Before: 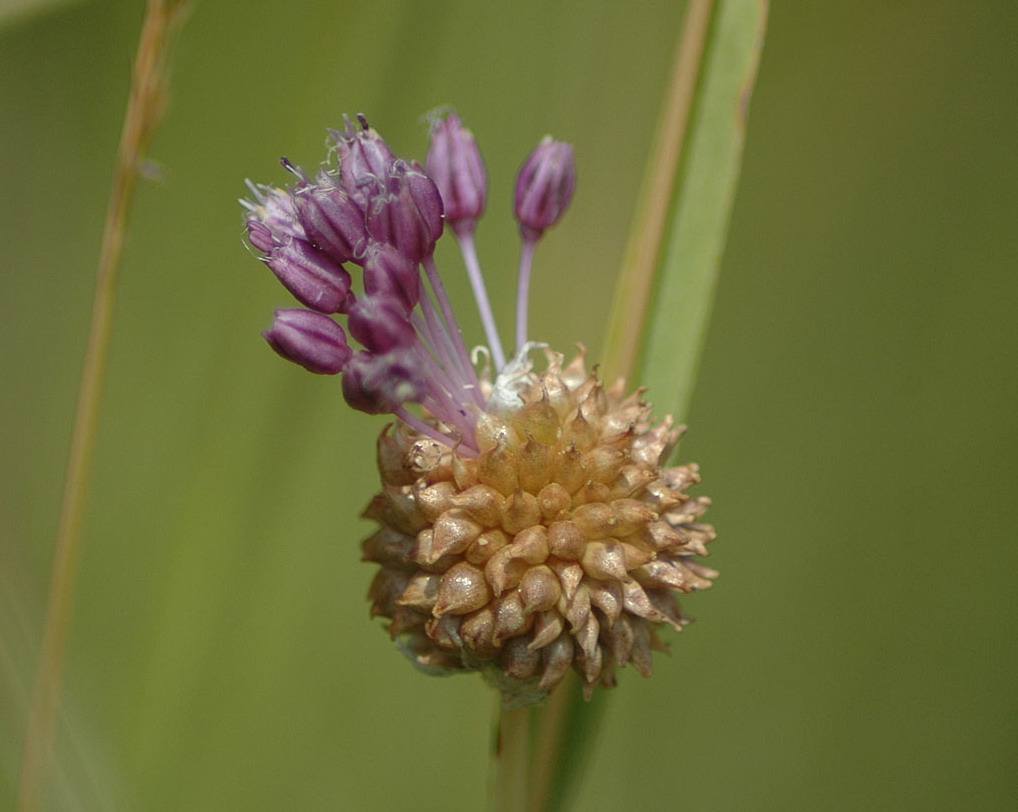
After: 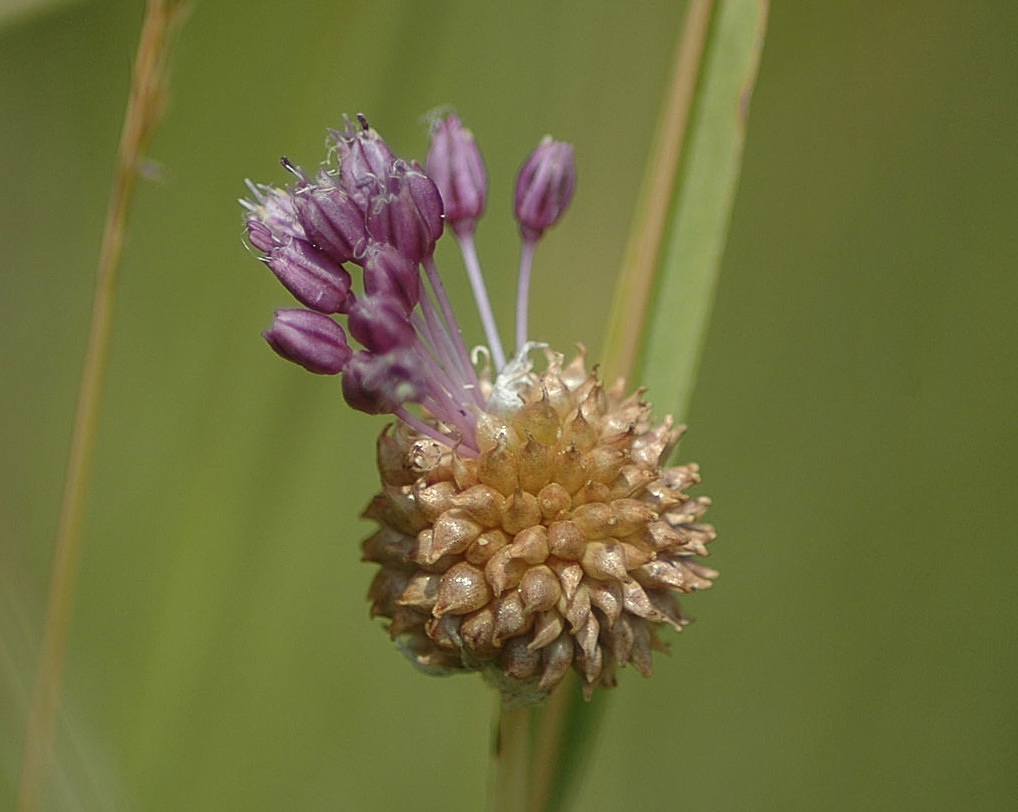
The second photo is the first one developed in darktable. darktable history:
sharpen: on, module defaults
tone equalizer: edges refinement/feathering 500, mask exposure compensation -1.57 EV, preserve details guided filter
shadows and highlights: shadows 52.69, soften with gaussian
haze removal: strength -0.048, adaptive false
